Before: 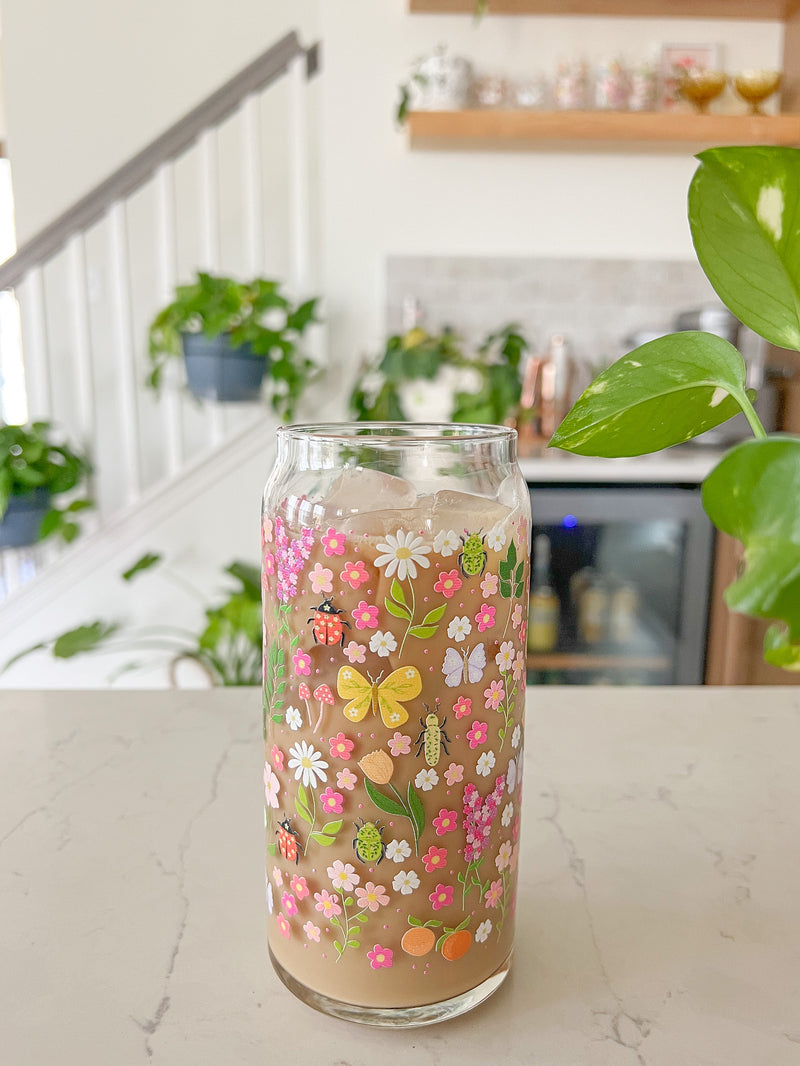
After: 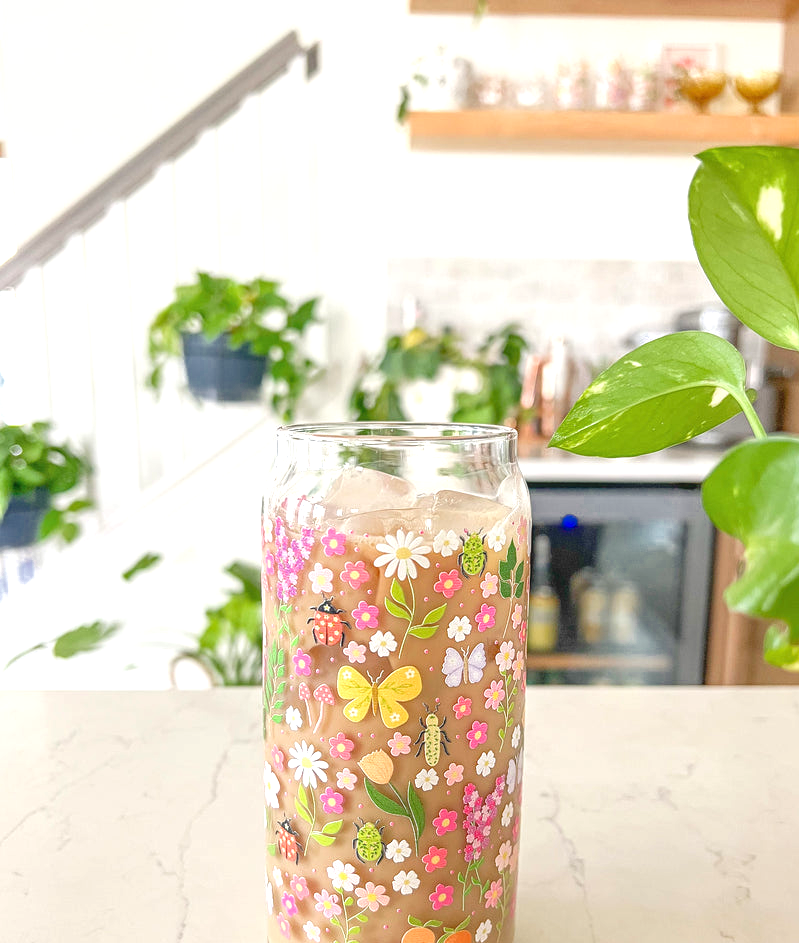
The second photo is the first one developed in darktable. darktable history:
crop and rotate: top 0%, bottom 11.468%
color zones: curves: ch0 [(0, 0.497) (0.143, 0.5) (0.286, 0.5) (0.429, 0.483) (0.571, 0.116) (0.714, -0.006) (0.857, 0.28) (1, 0.497)]
local contrast: detail 109%
exposure: black level correction 0, exposure 0.69 EV, compensate highlight preservation false
